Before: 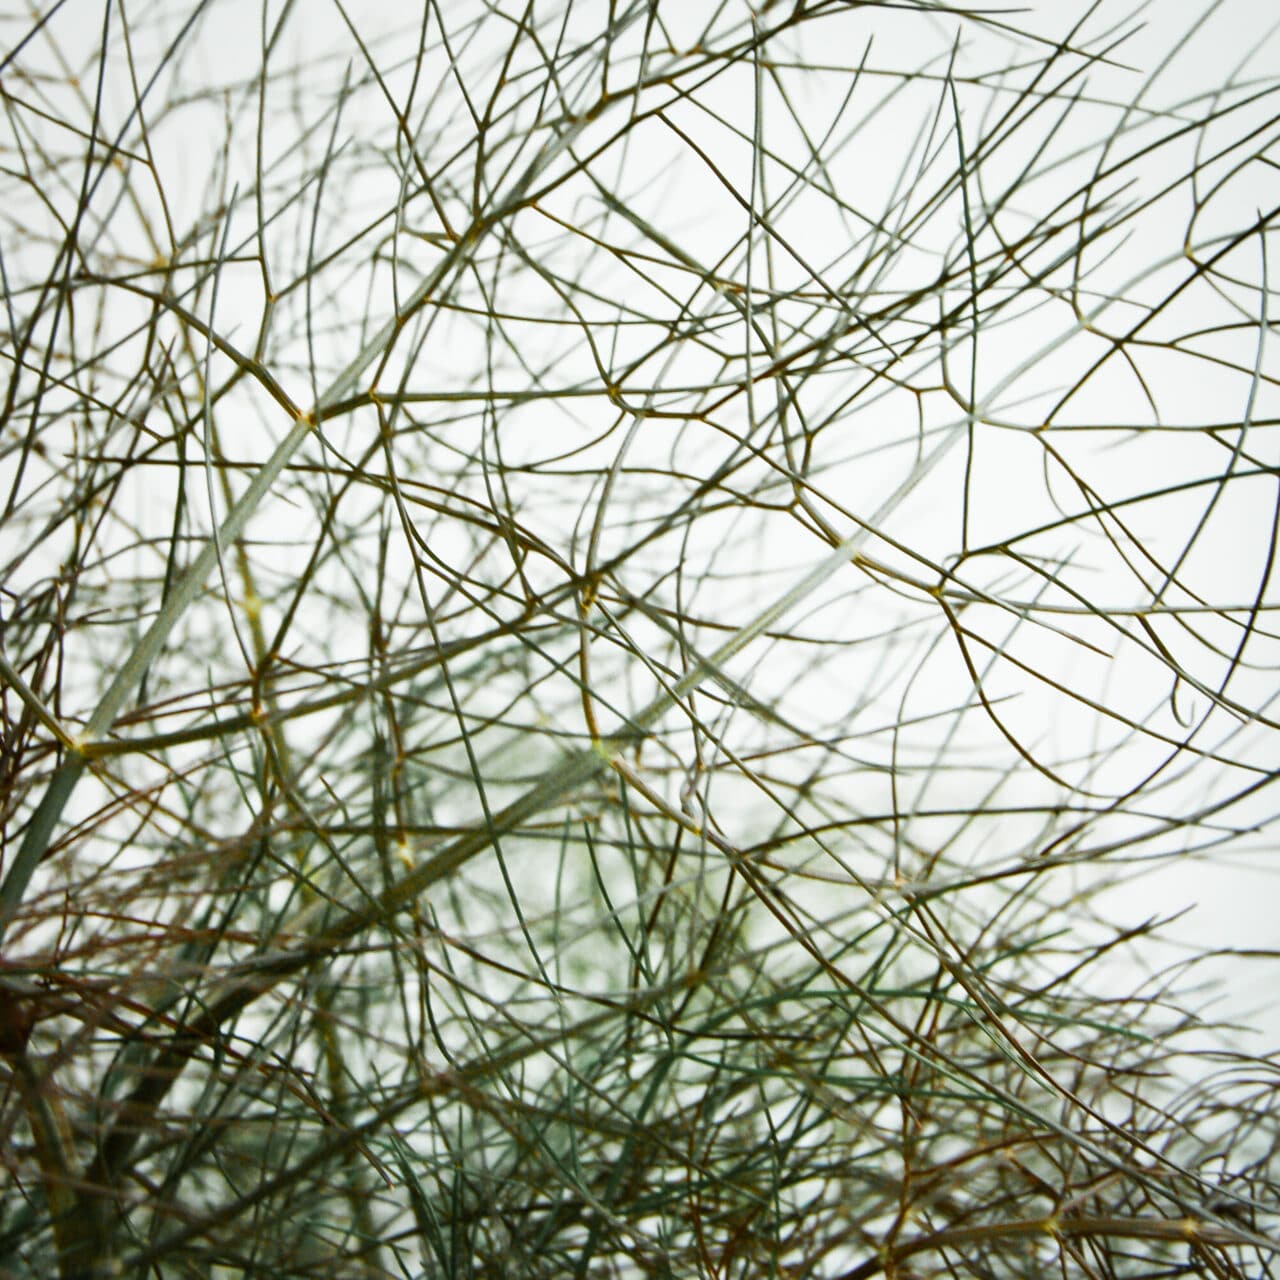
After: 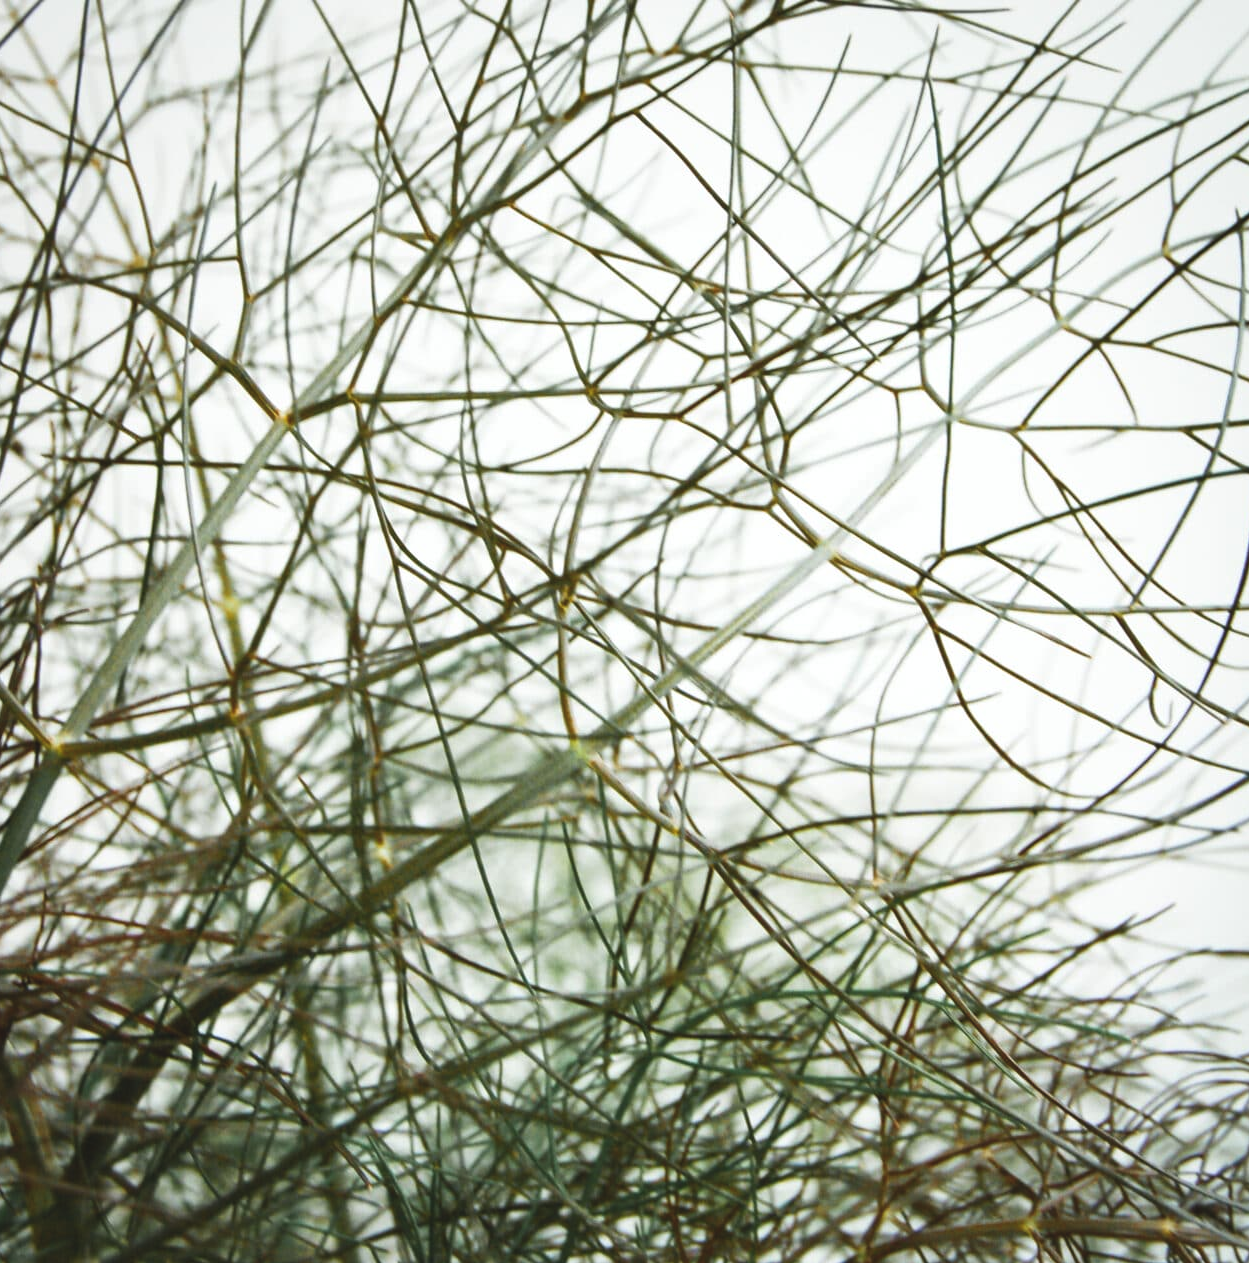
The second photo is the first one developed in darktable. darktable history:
crop and rotate: left 1.774%, right 0.633%, bottom 1.28%
exposure: black level correction -0.008, exposure 0.067 EV, compensate highlight preservation false
